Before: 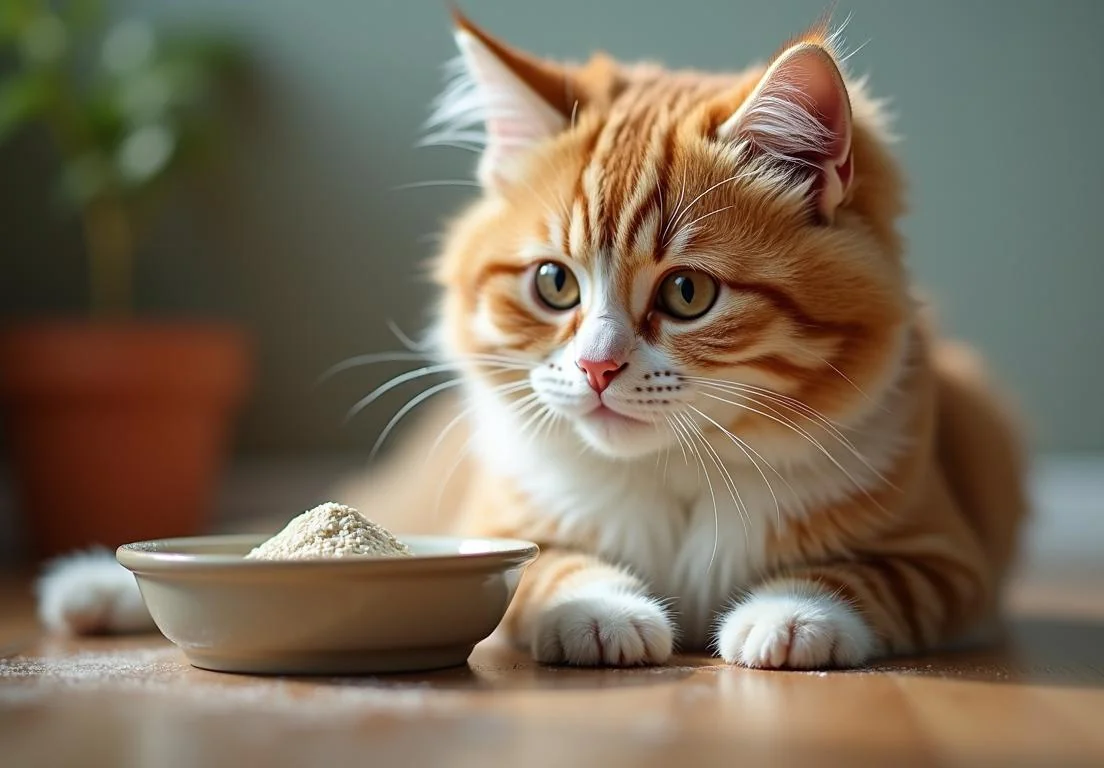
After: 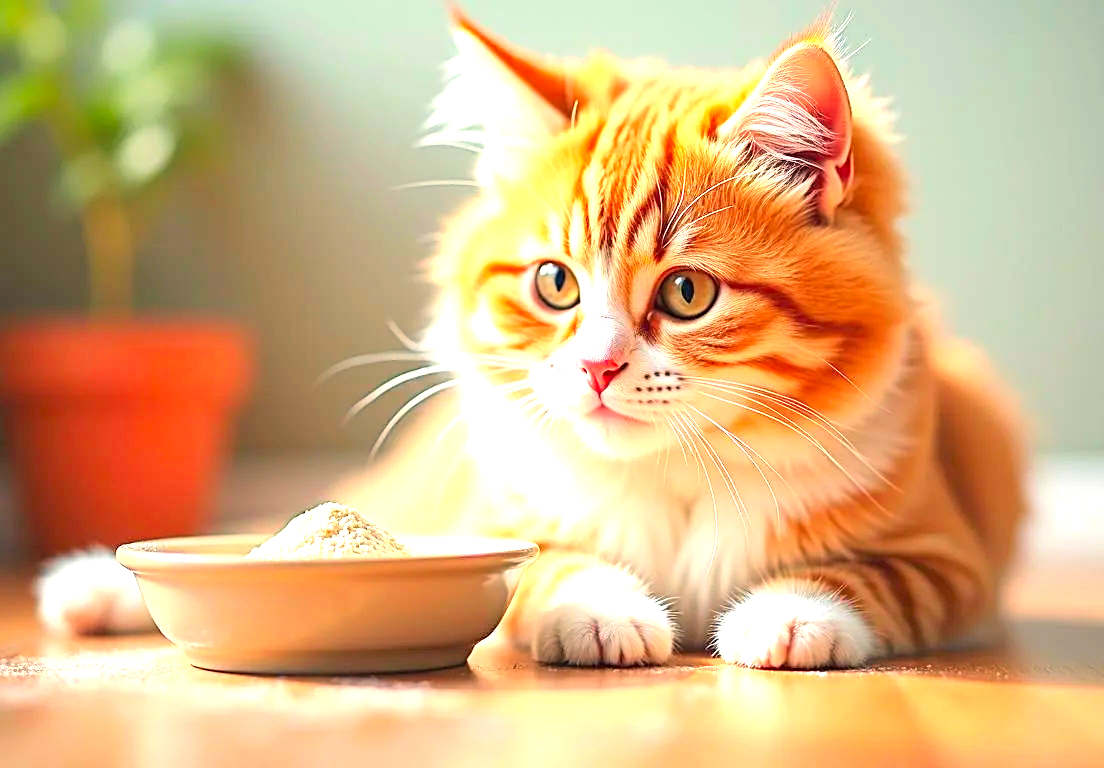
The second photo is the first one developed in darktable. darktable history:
sharpen: radius 2.529, amount 0.323
contrast brightness saturation: contrast 0.07, brightness 0.18, saturation 0.4
exposure: black level correction 0, exposure 1.55 EV, compensate exposure bias true, compensate highlight preservation false
white balance: red 1.127, blue 0.943
